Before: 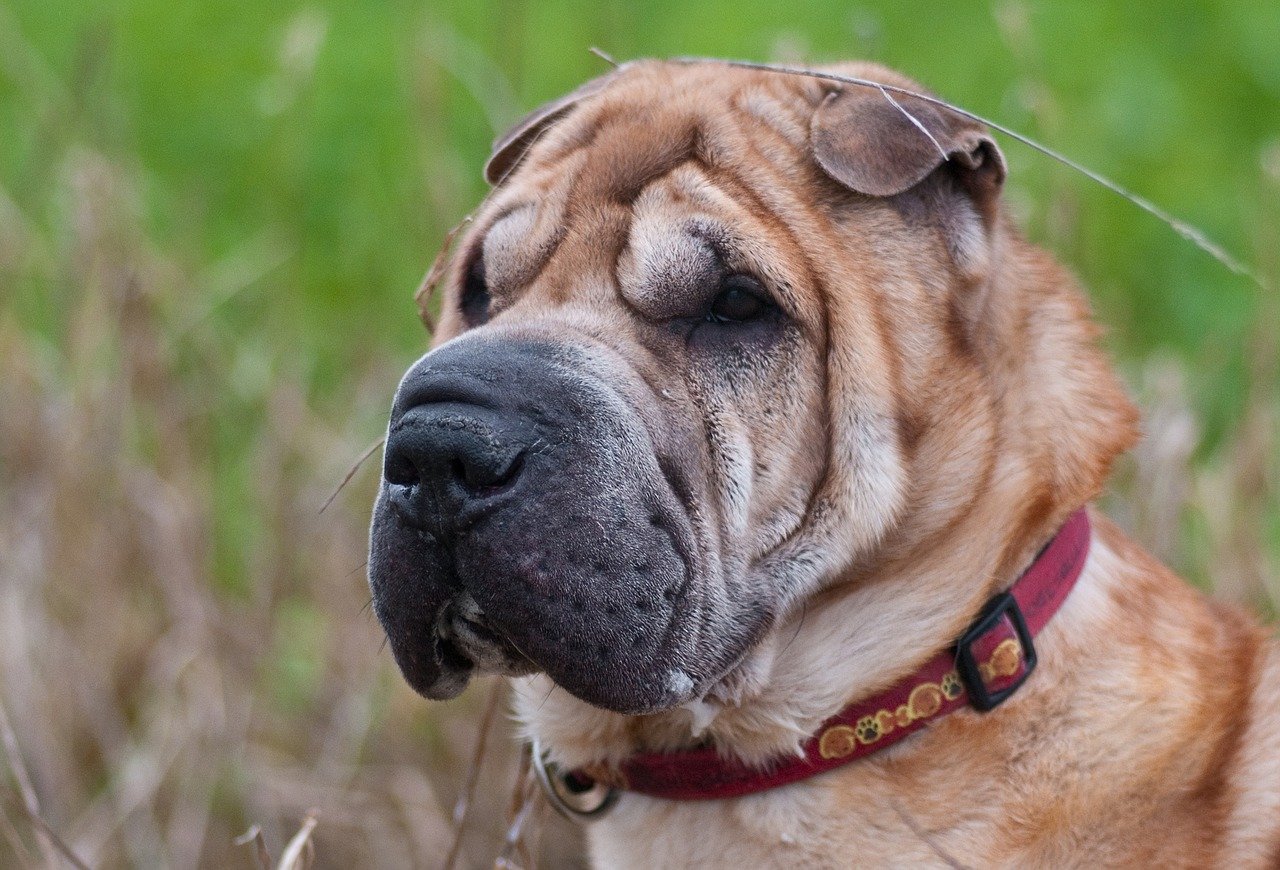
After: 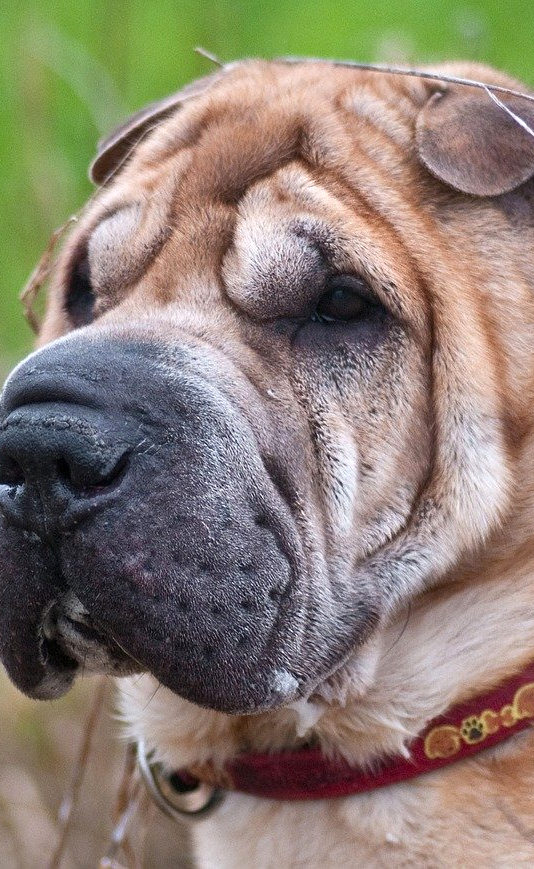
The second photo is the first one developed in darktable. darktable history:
crop: left 30.937%, right 27.299%
exposure: exposure 0.368 EV, compensate highlight preservation false
shadows and highlights: highlights color adjustment 55.12%, soften with gaussian
